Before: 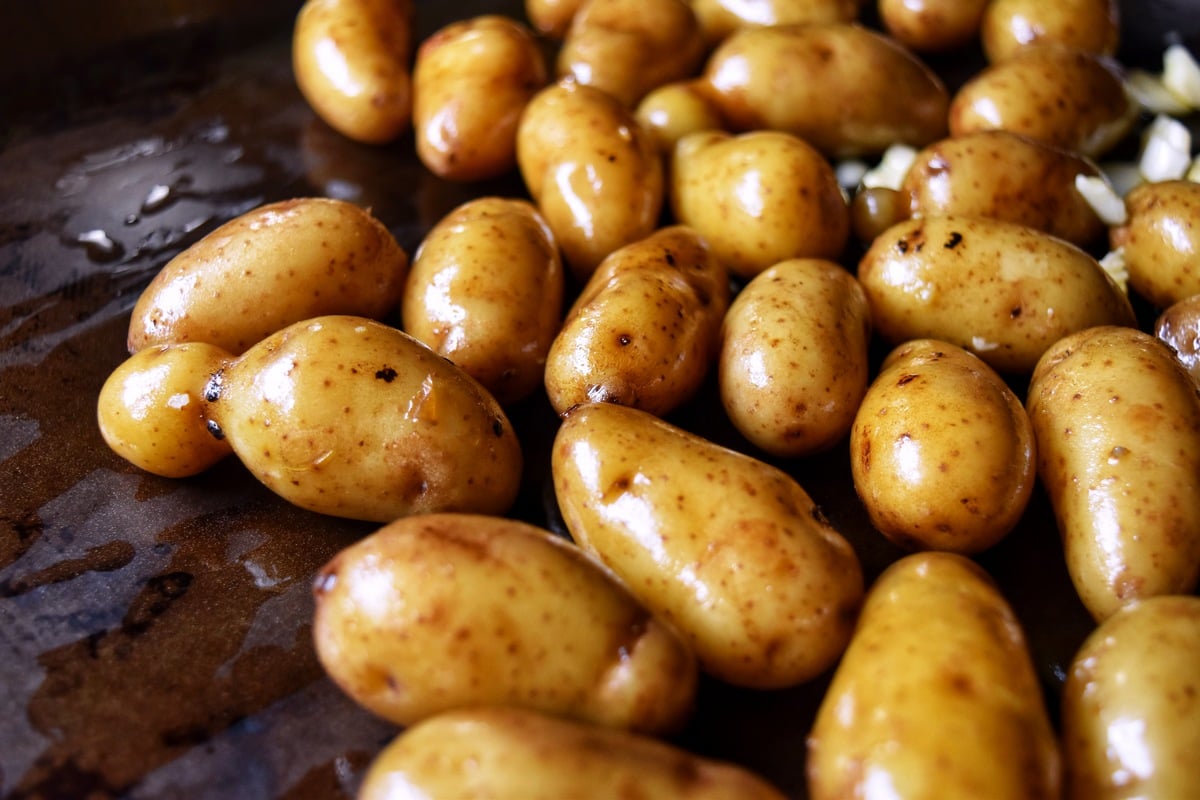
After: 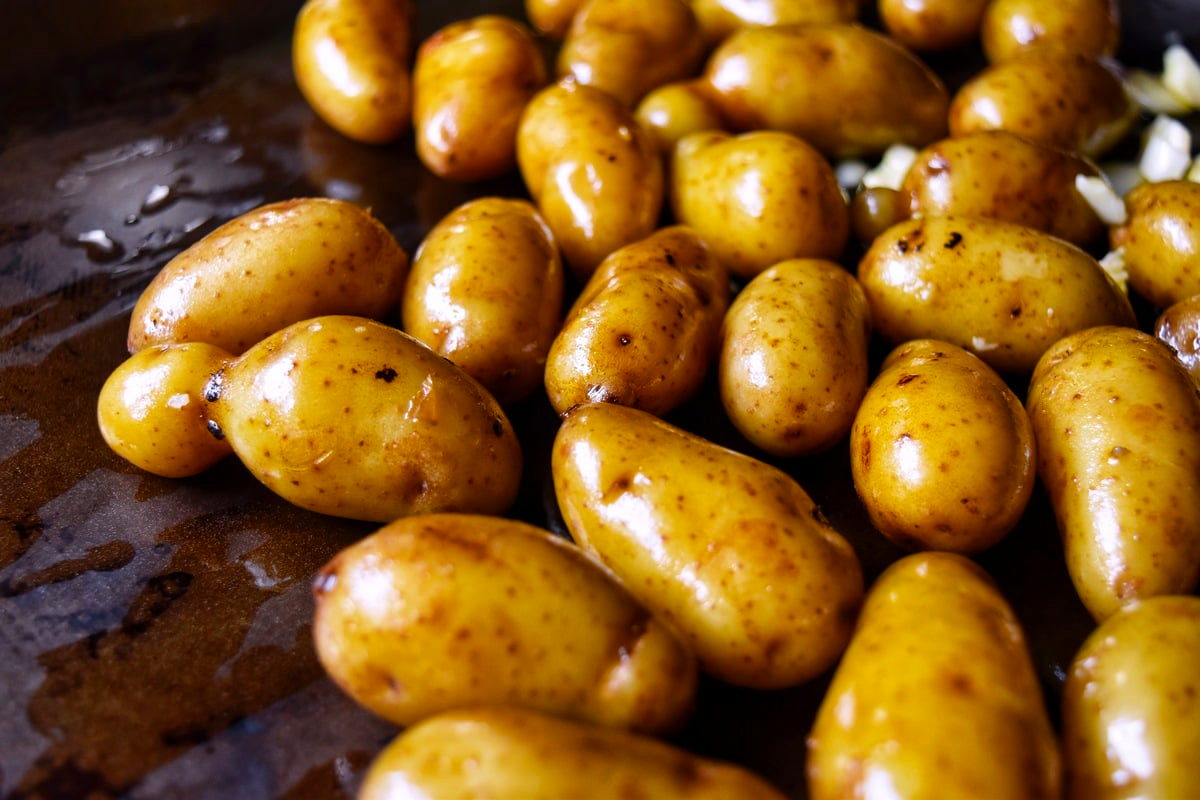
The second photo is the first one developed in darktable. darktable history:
color balance rgb: perceptual saturation grading › global saturation 24.95%
